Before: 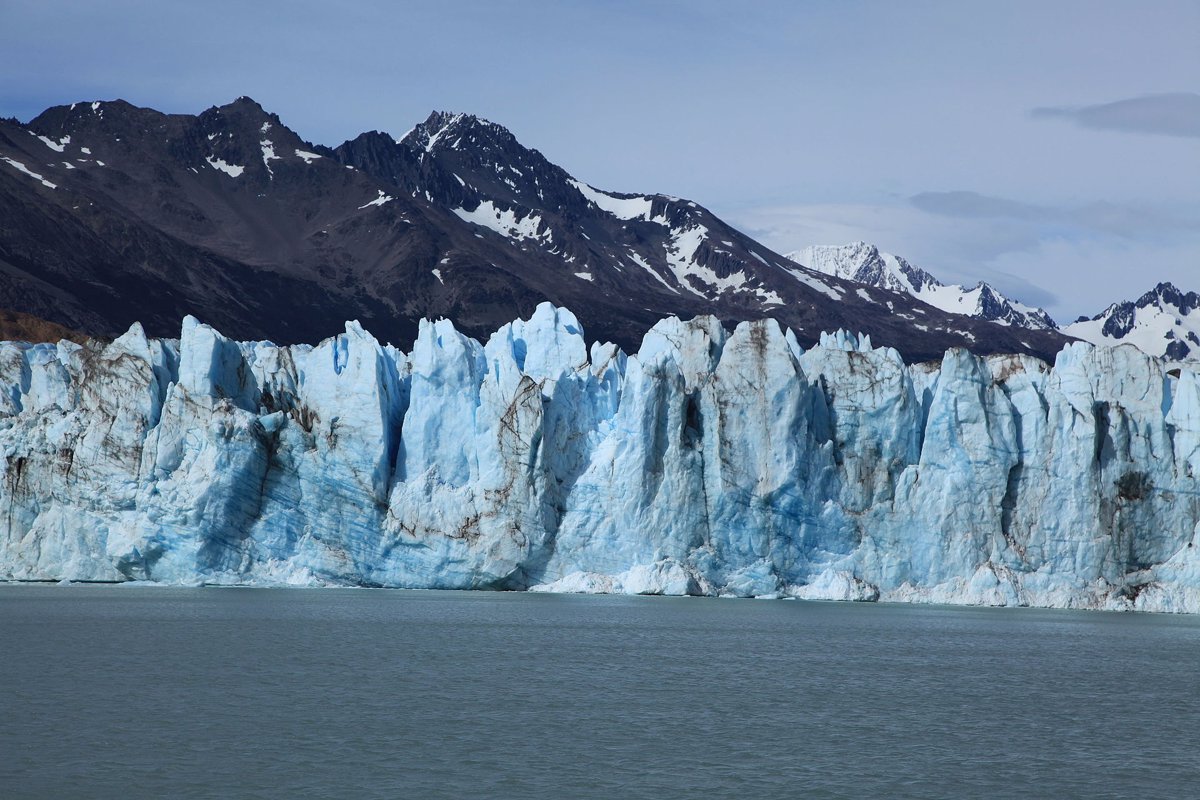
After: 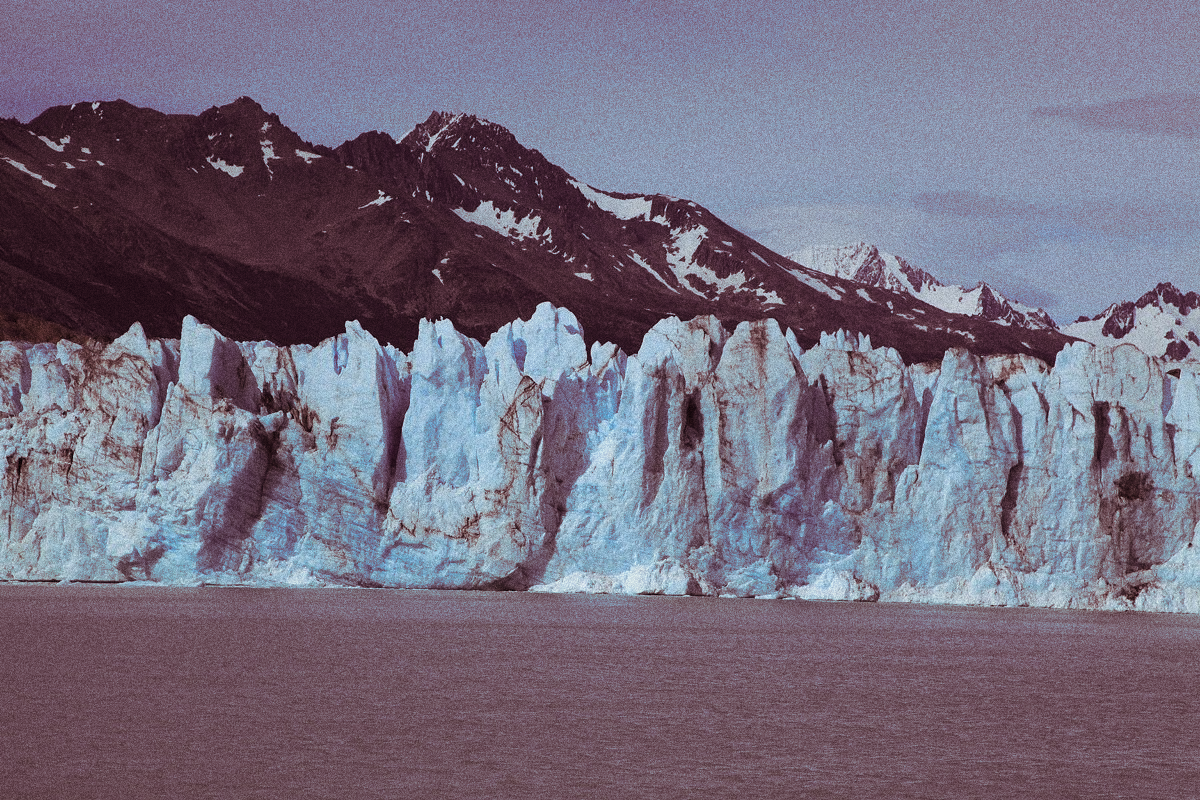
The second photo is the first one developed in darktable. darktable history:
grain: coarseness 14.49 ISO, strength 48.04%, mid-tones bias 35%
graduated density: on, module defaults
split-toning: on, module defaults
